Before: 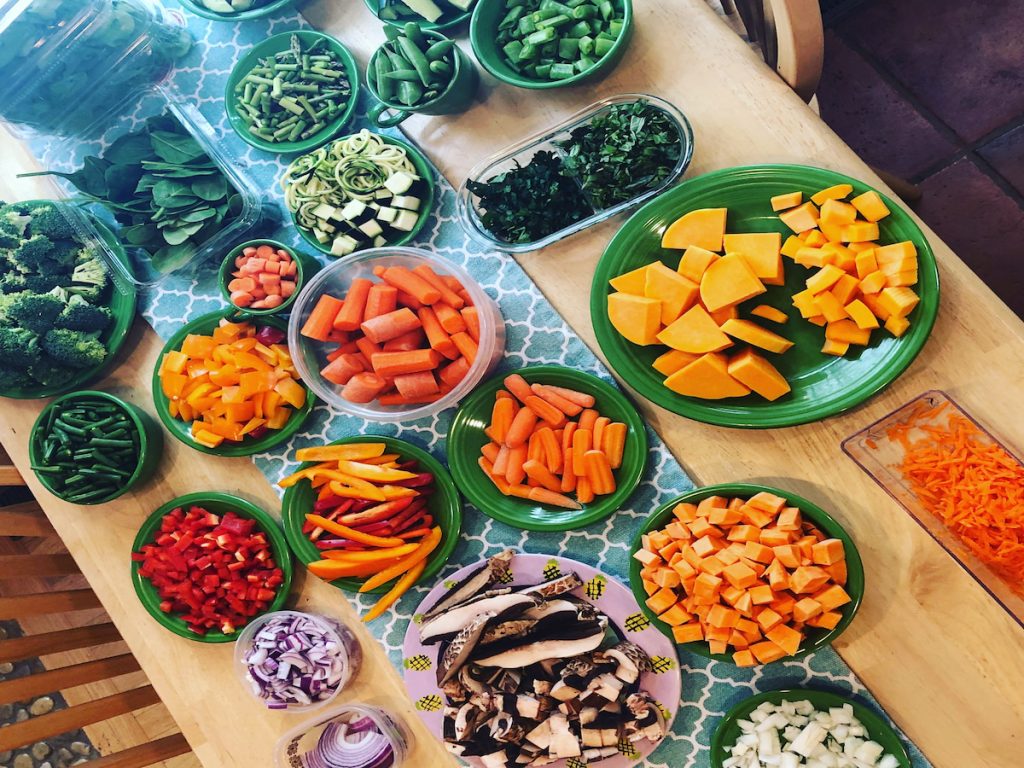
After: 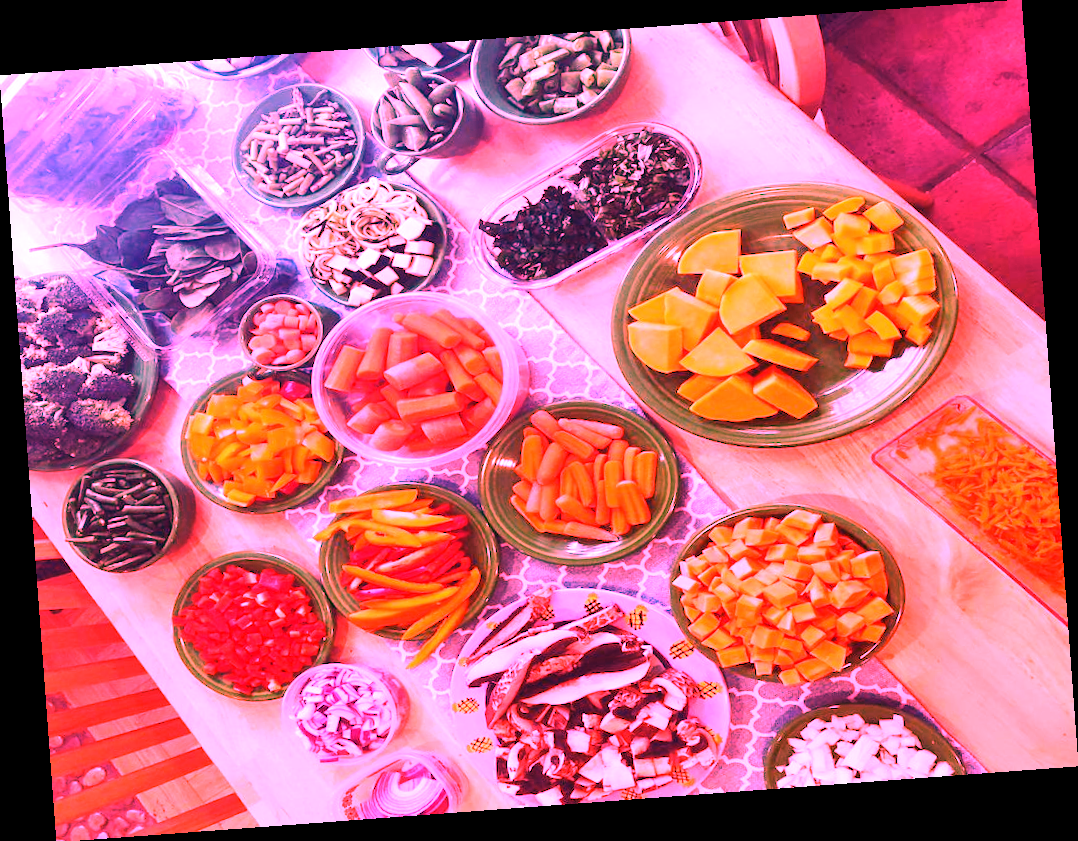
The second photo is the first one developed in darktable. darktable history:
rotate and perspective: rotation -4.25°, automatic cropping off
white balance: red 4.26, blue 1.802
